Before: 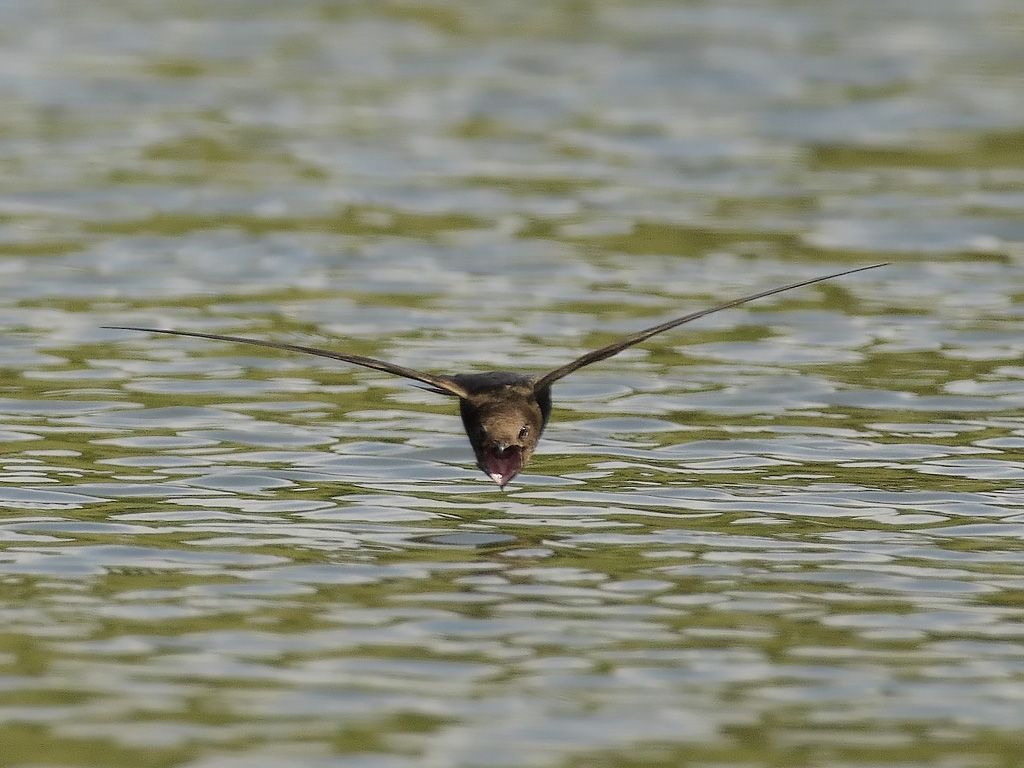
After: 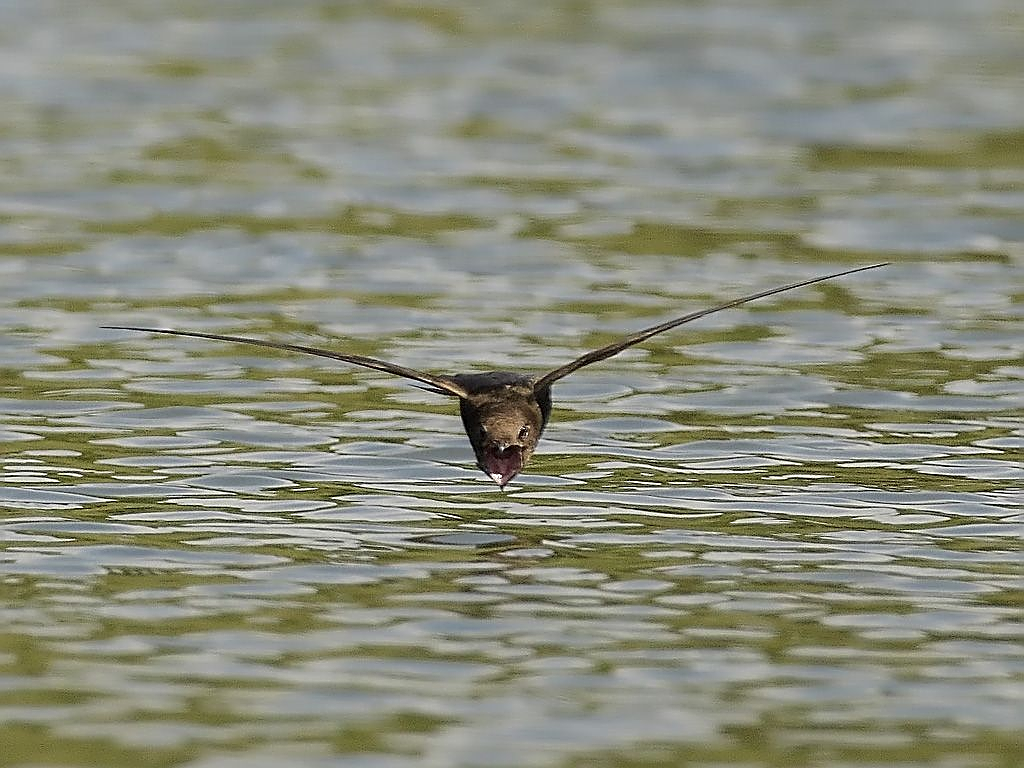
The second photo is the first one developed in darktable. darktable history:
sharpen: amount 1.008
